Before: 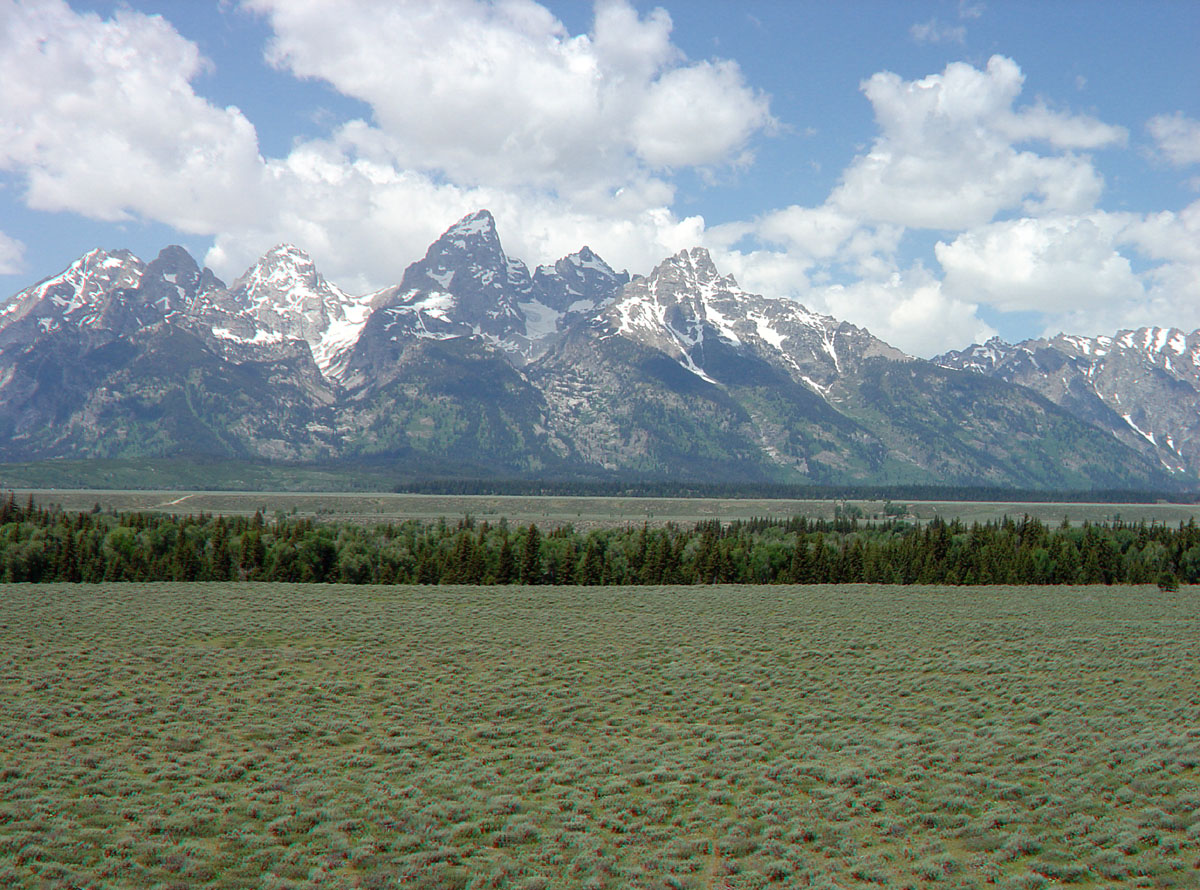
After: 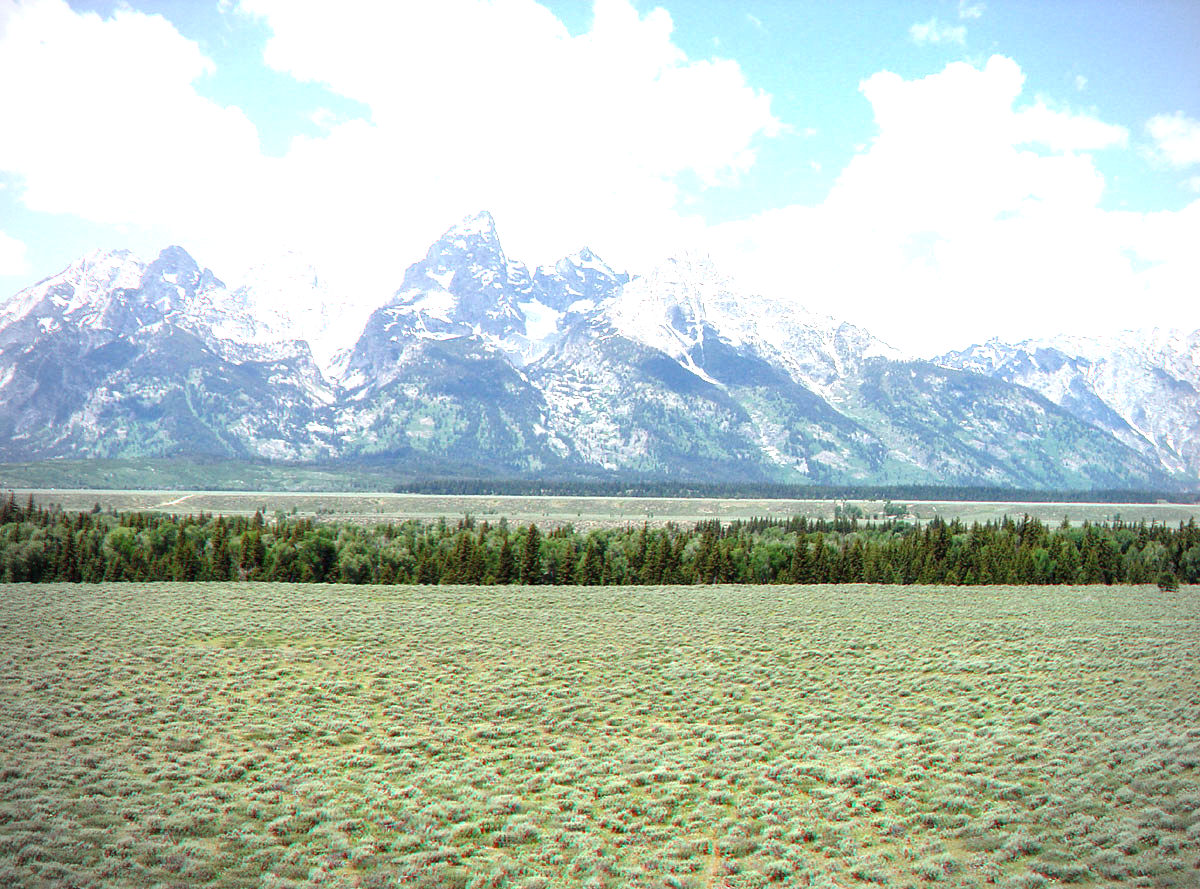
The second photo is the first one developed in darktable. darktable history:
vignetting: center (0.038, -0.094)
local contrast: mode bilateral grid, contrast 20, coarseness 51, detail 130%, midtone range 0.2
crop: bottom 0.072%
exposure: black level correction 0, exposure 1.488 EV, compensate exposure bias true, compensate highlight preservation false
